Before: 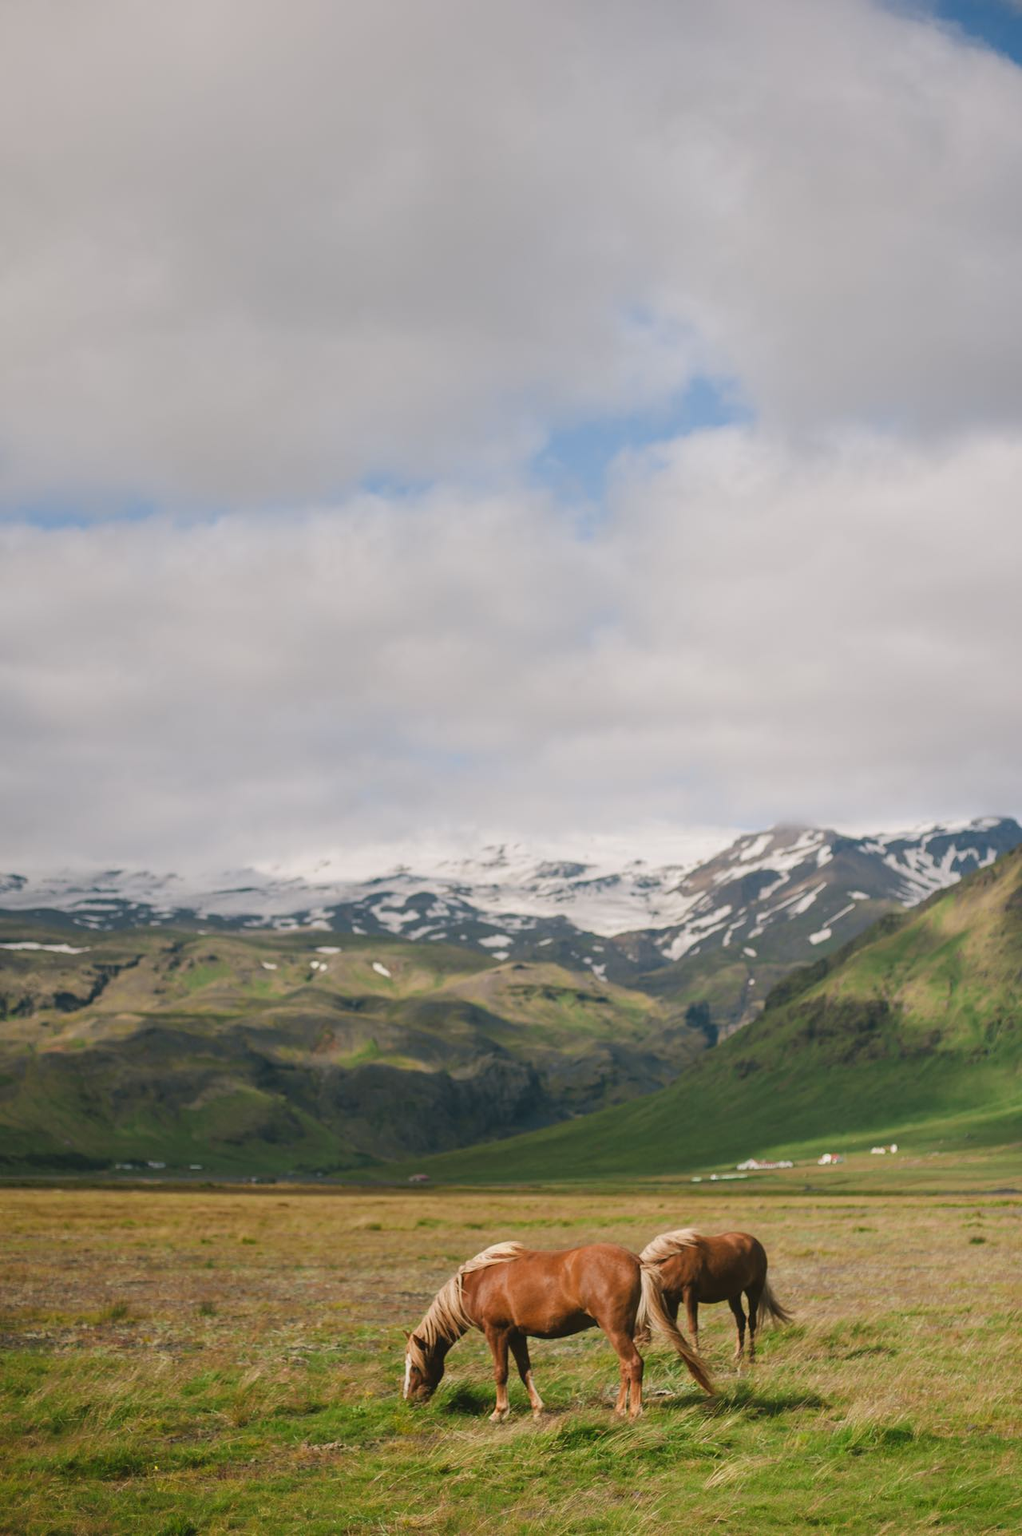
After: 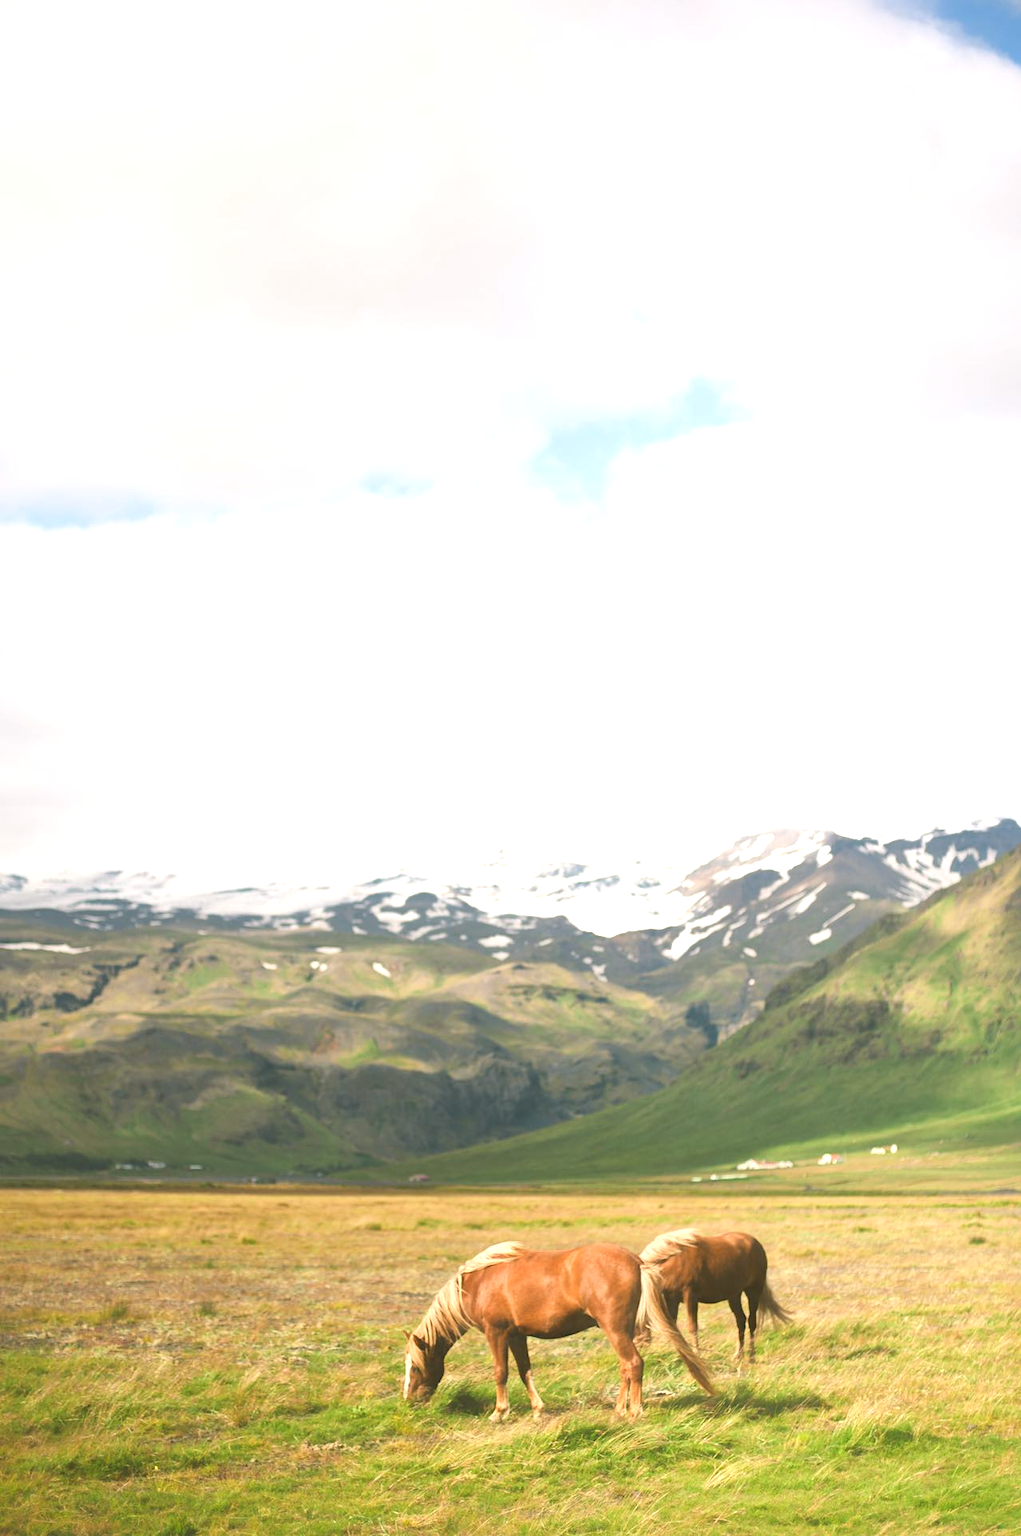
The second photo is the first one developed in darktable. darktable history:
exposure: black level correction 0, exposure 1.287 EV, compensate highlight preservation false
contrast equalizer: octaves 7, y [[0.6 ×6], [0.55 ×6], [0 ×6], [0 ×6], [0 ×6]], mix -0.981
color calibration: x 0.341, y 0.354, temperature 5172.8 K
local contrast: mode bilateral grid, contrast 21, coarseness 50, detail 140%, midtone range 0.2
